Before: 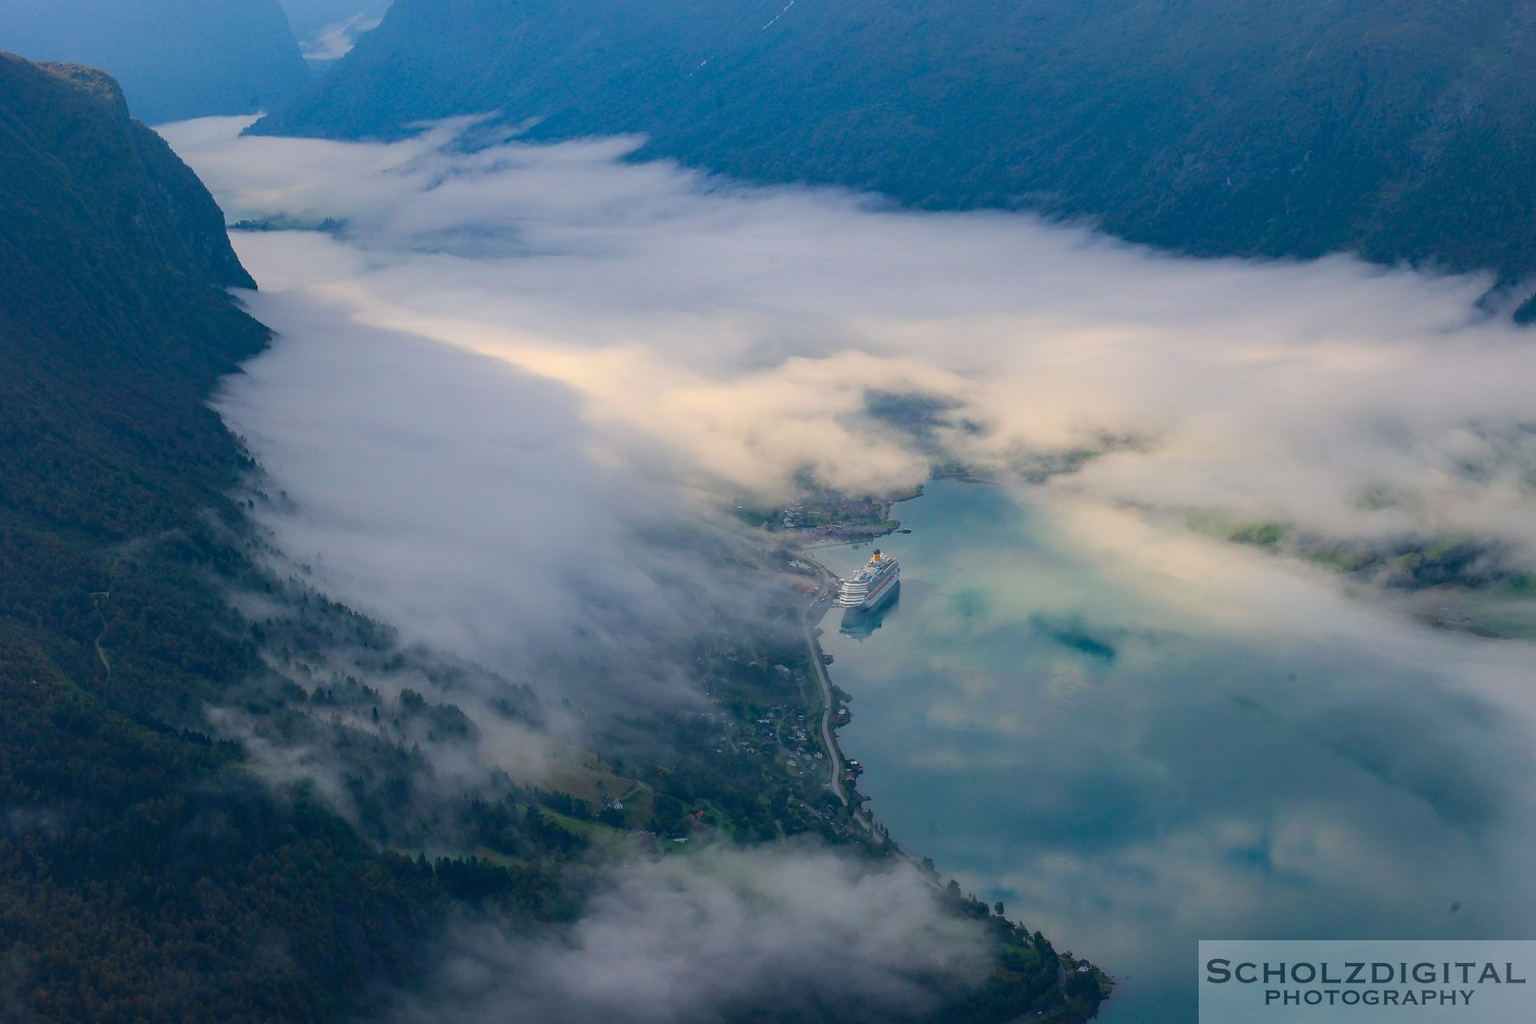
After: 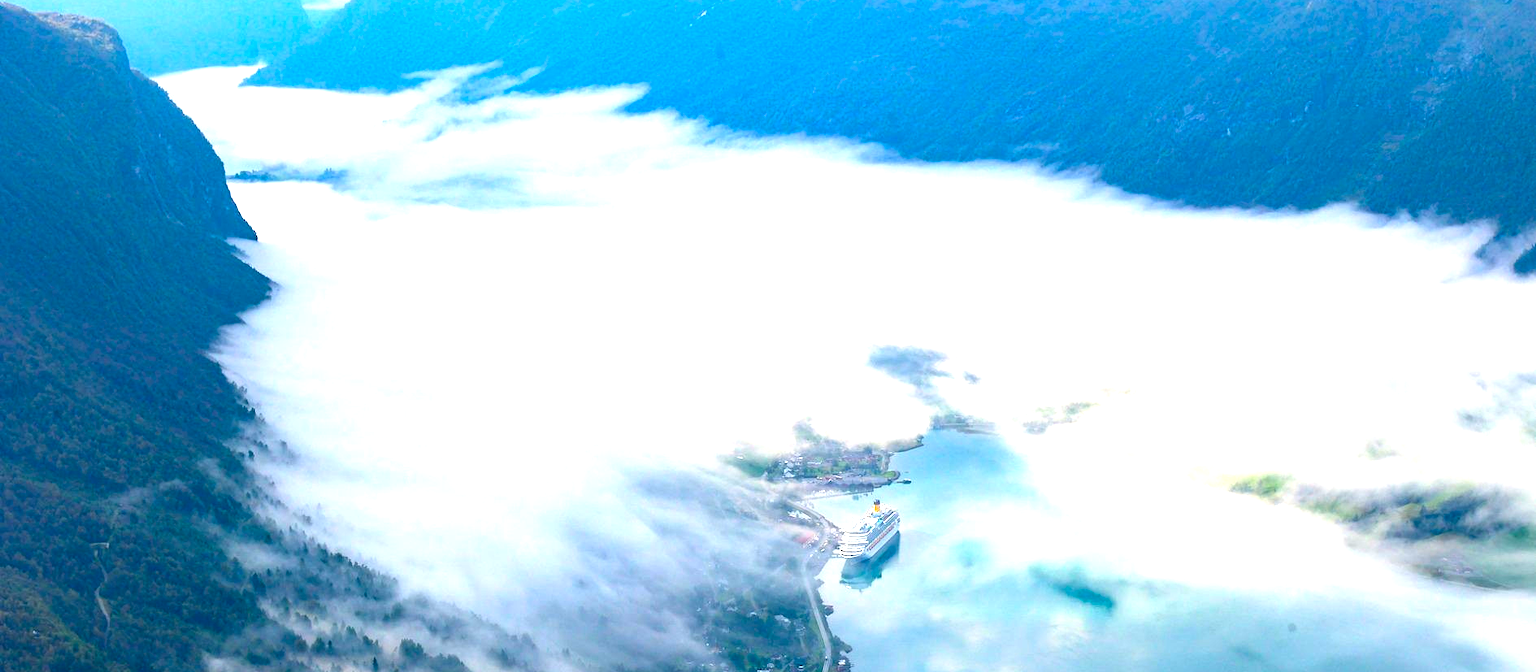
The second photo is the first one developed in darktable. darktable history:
exposure: exposure -0.072 EV, compensate highlight preservation false
levels: levels [0, 0.281, 0.562]
crop and rotate: top 4.848%, bottom 29.503%
